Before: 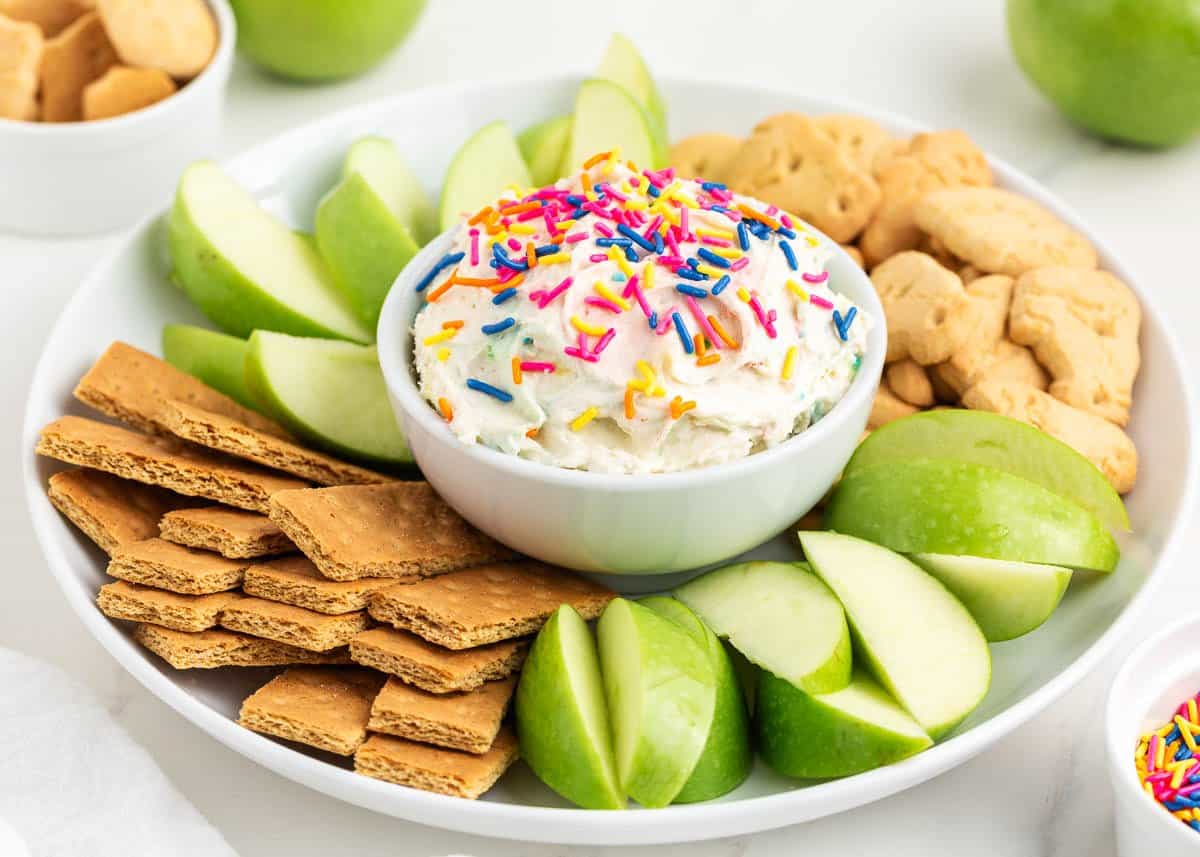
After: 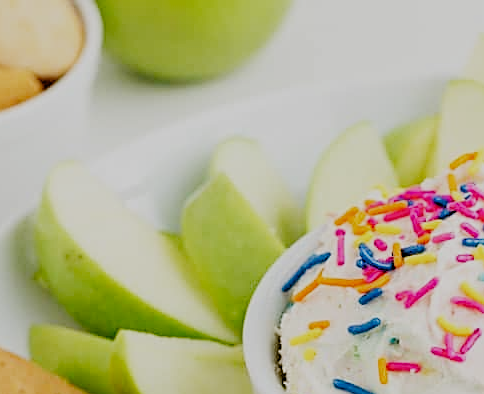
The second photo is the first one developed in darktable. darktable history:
filmic rgb: black relative exposure -6.11 EV, white relative exposure 6.97 EV, hardness 2.26, add noise in highlights 0.002, preserve chrominance no, color science v3 (2019), use custom middle-gray values true, contrast in highlights soft
sharpen: on, module defaults
crop and rotate: left 11.242%, top 0.112%, right 48.36%, bottom 53.814%
